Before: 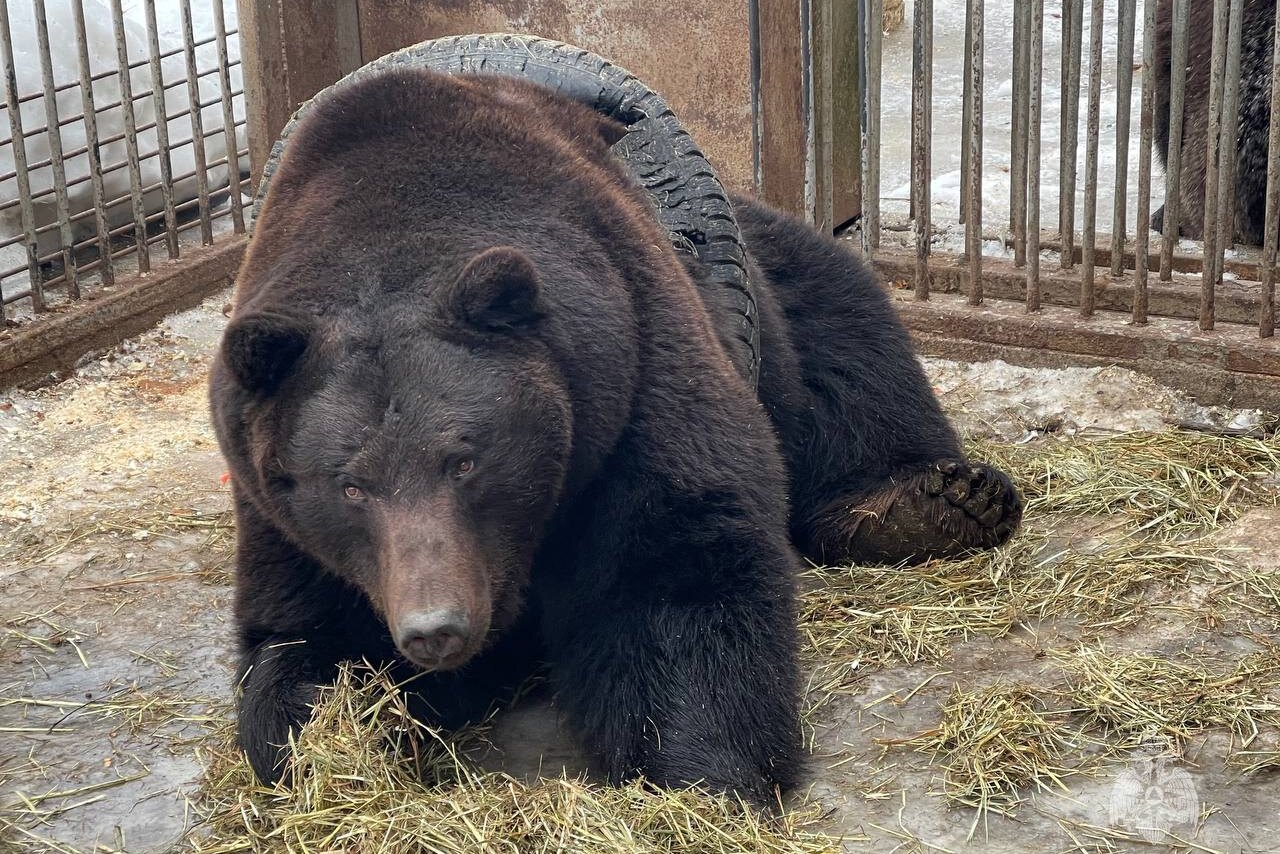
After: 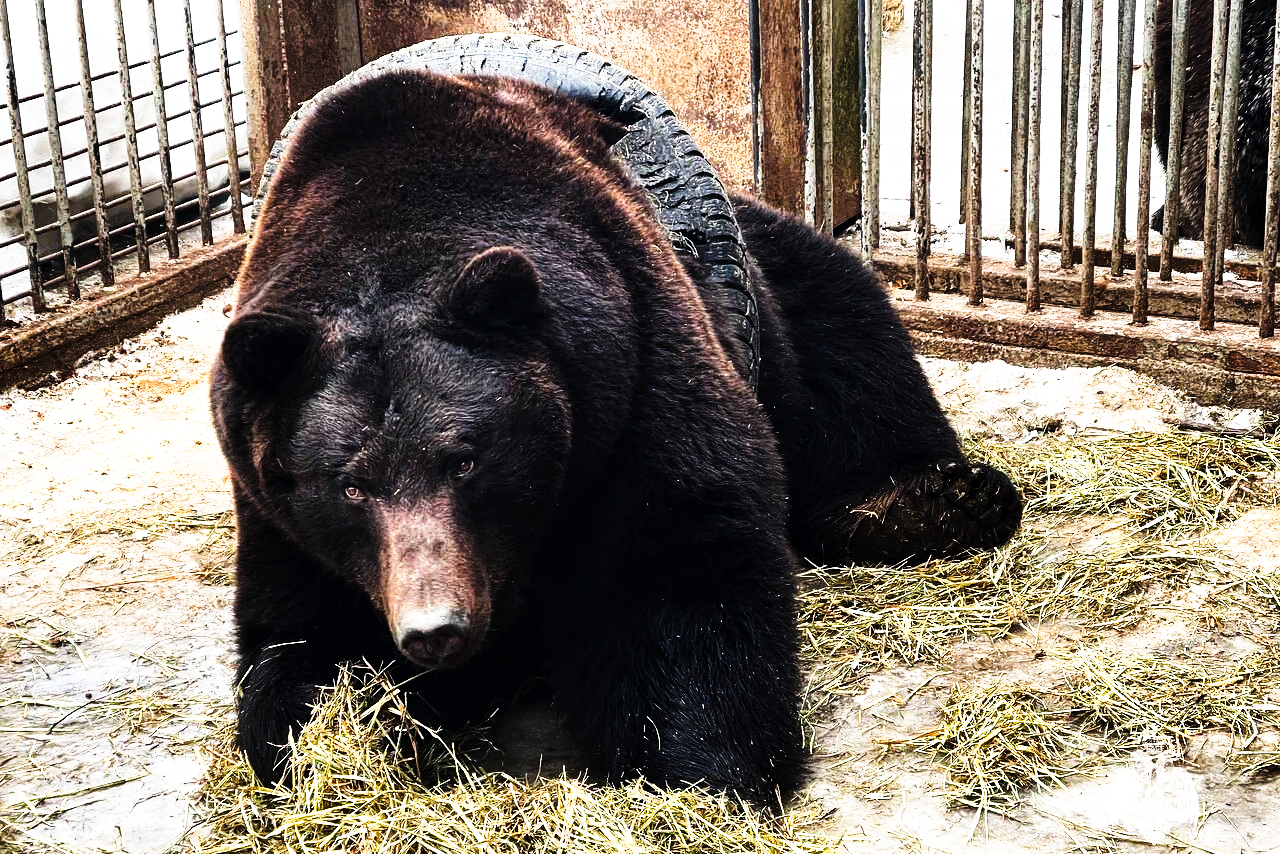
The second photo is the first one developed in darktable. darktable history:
tone curve: curves: ch0 [(0, 0) (0.003, 0.003) (0.011, 0.006) (0.025, 0.01) (0.044, 0.016) (0.069, 0.02) (0.1, 0.025) (0.136, 0.034) (0.177, 0.051) (0.224, 0.08) (0.277, 0.131) (0.335, 0.209) (0.399, 0.328) (0.468, 0.47) (0.543, 0.629) (0.623, 0.788) (0.709, 0.903) (0.801, 0.965) (0.898, 0.989) (1, 1)], preserve colors none
tone equalizer: -8 EV -0.75 EV, -7 EV -0.7 EV, -6 EV -0.6 EV, -5 EV -0.4 EV, -3 EV 0.4 EV, -2 EV 0.6 EV, -1 EV 0.7 EV, +0 EV 0.75 EV, edges refinement/feathering 500, mask exposure compensation -1.57 EV, preserve details no
local contrast: mode bilateral grid, contrast 10, coarseness 25, detail 110%, midtone range 0.2
